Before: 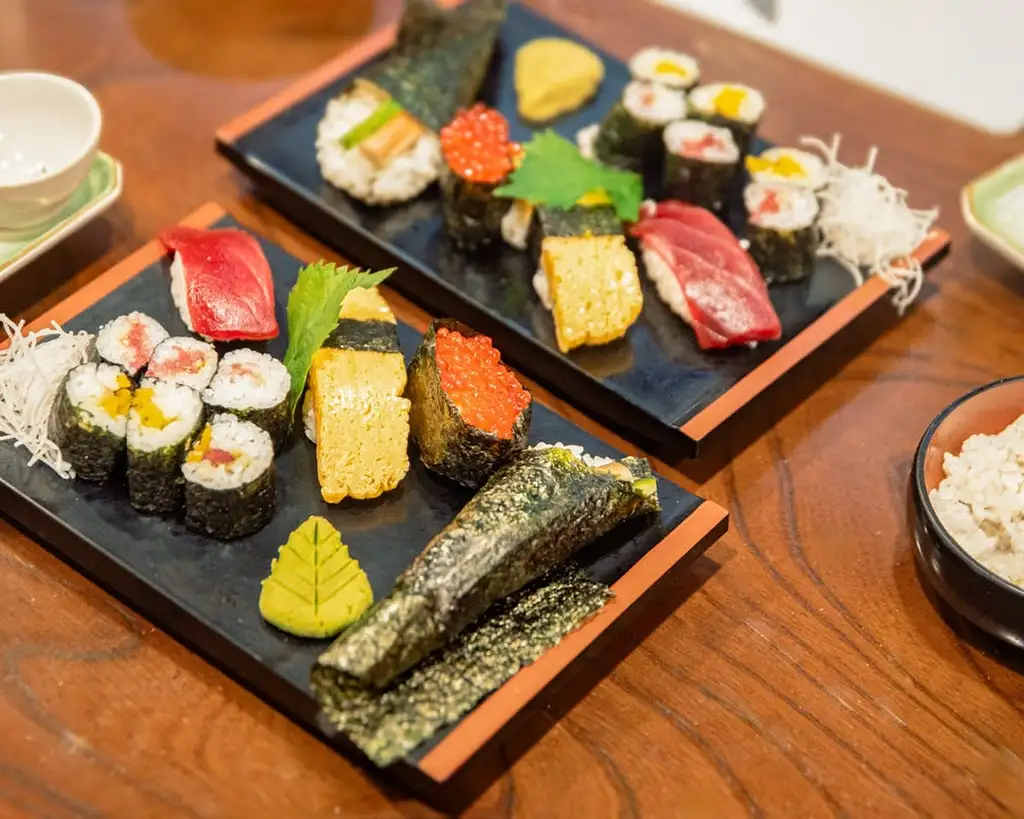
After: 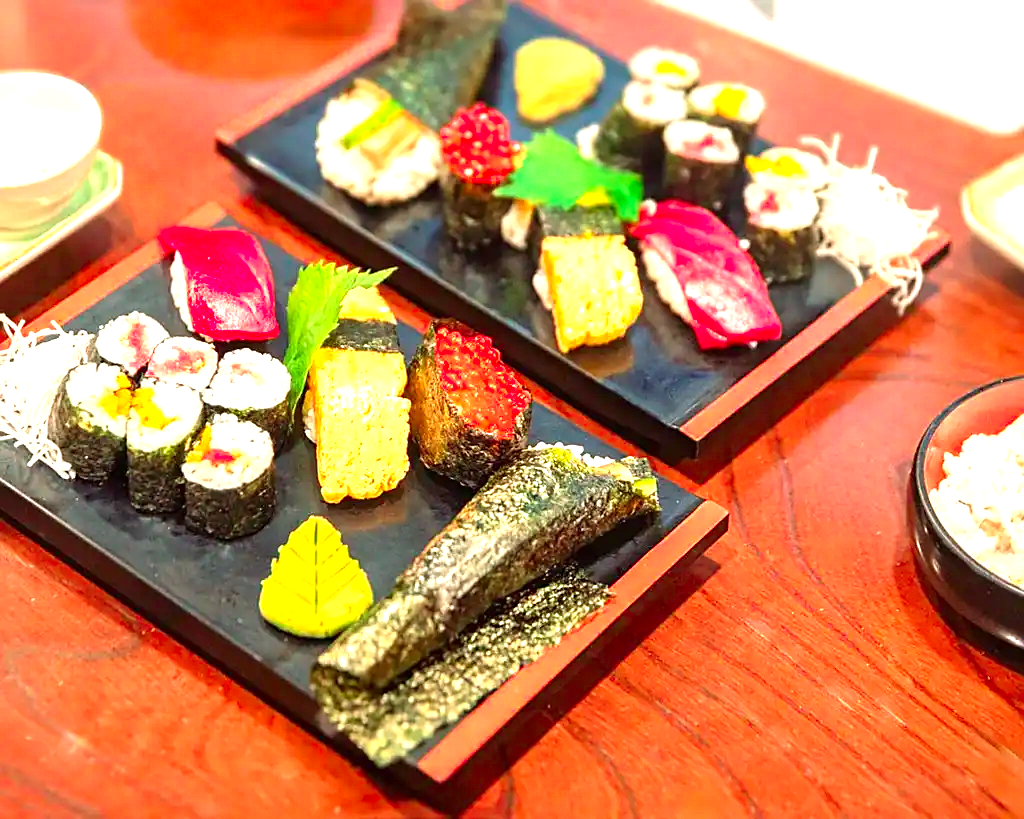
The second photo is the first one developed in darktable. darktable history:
exposure: black level correction 0, exposure 1 EV, compensate exposure bias true, compensate highlight preservation false
sharpen: radius 1.864, amount 0.398, threshold 1.271
color contrast: green-magenta contrast 1.73, blue-yellow contrast 1.15
